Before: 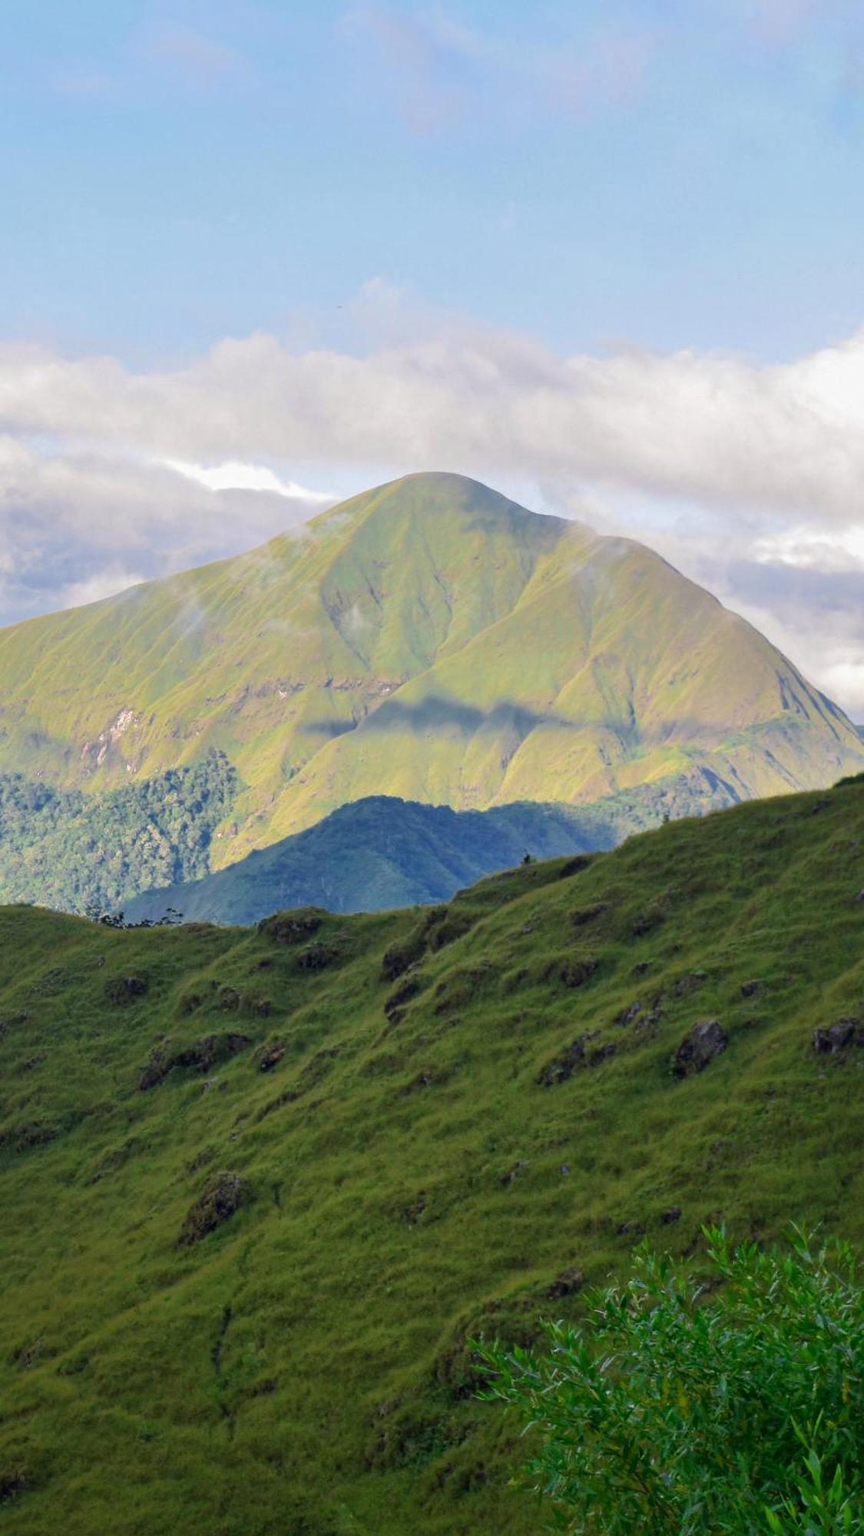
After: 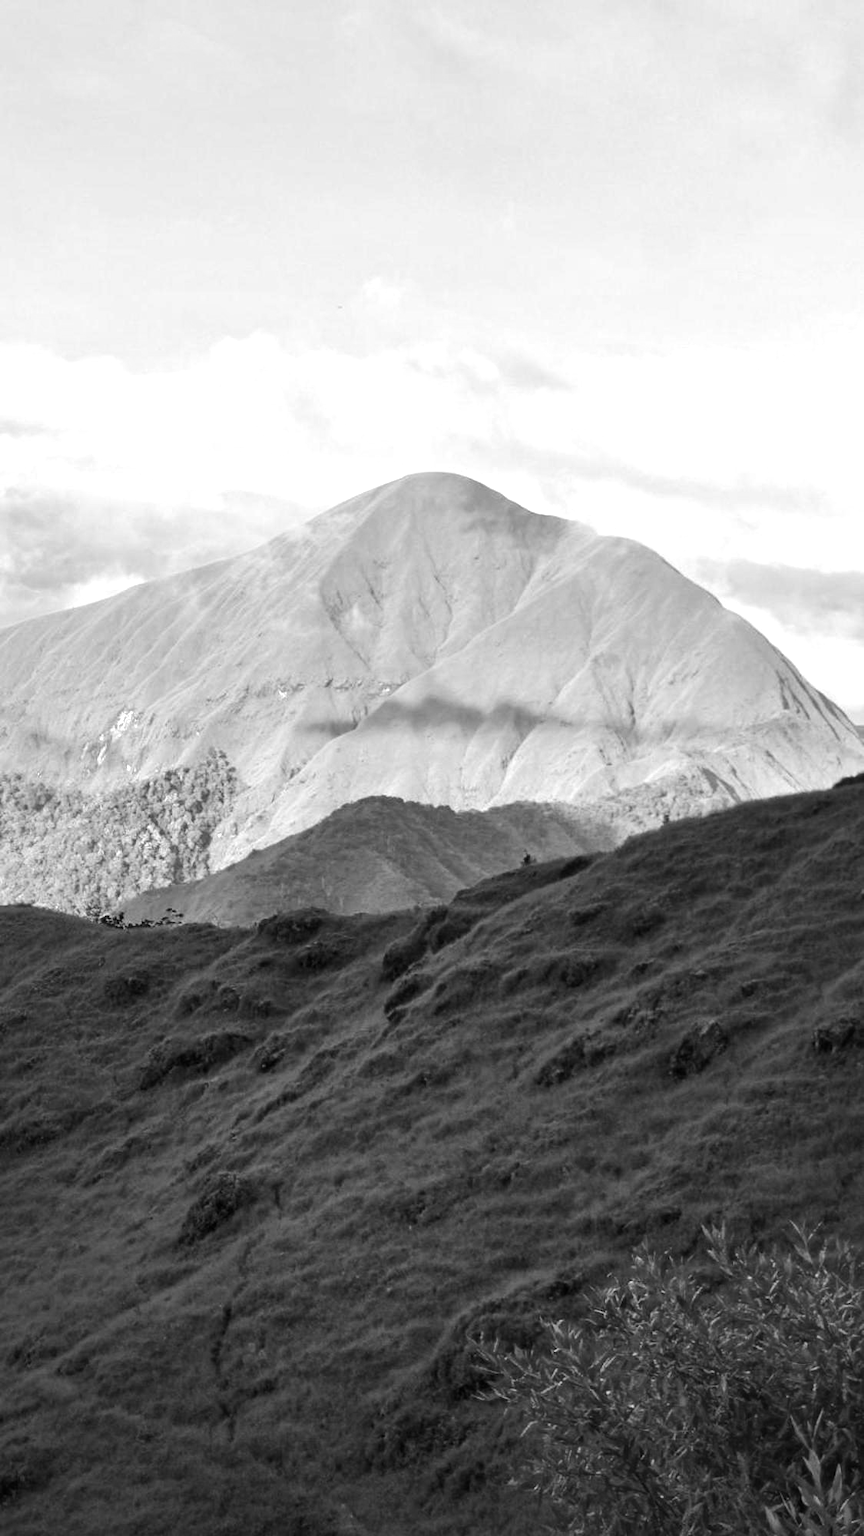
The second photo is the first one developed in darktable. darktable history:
white balance: red 0.988, blue 1.017
tone equalizer: -8 EV -0.75 EV, -7 EV -0.7 EV, -6 EV -0.6 EV, -5 EV -0.4 EV, -3 EV 0.4 EV, -2 EV 0.6 EV, -1 EV 0.7 EV, +0 EV 0.75 EV, edges refinement/feathering 500, mask exposure compensation -1.57 EV, preserve details no
monochrome: size 3.1
